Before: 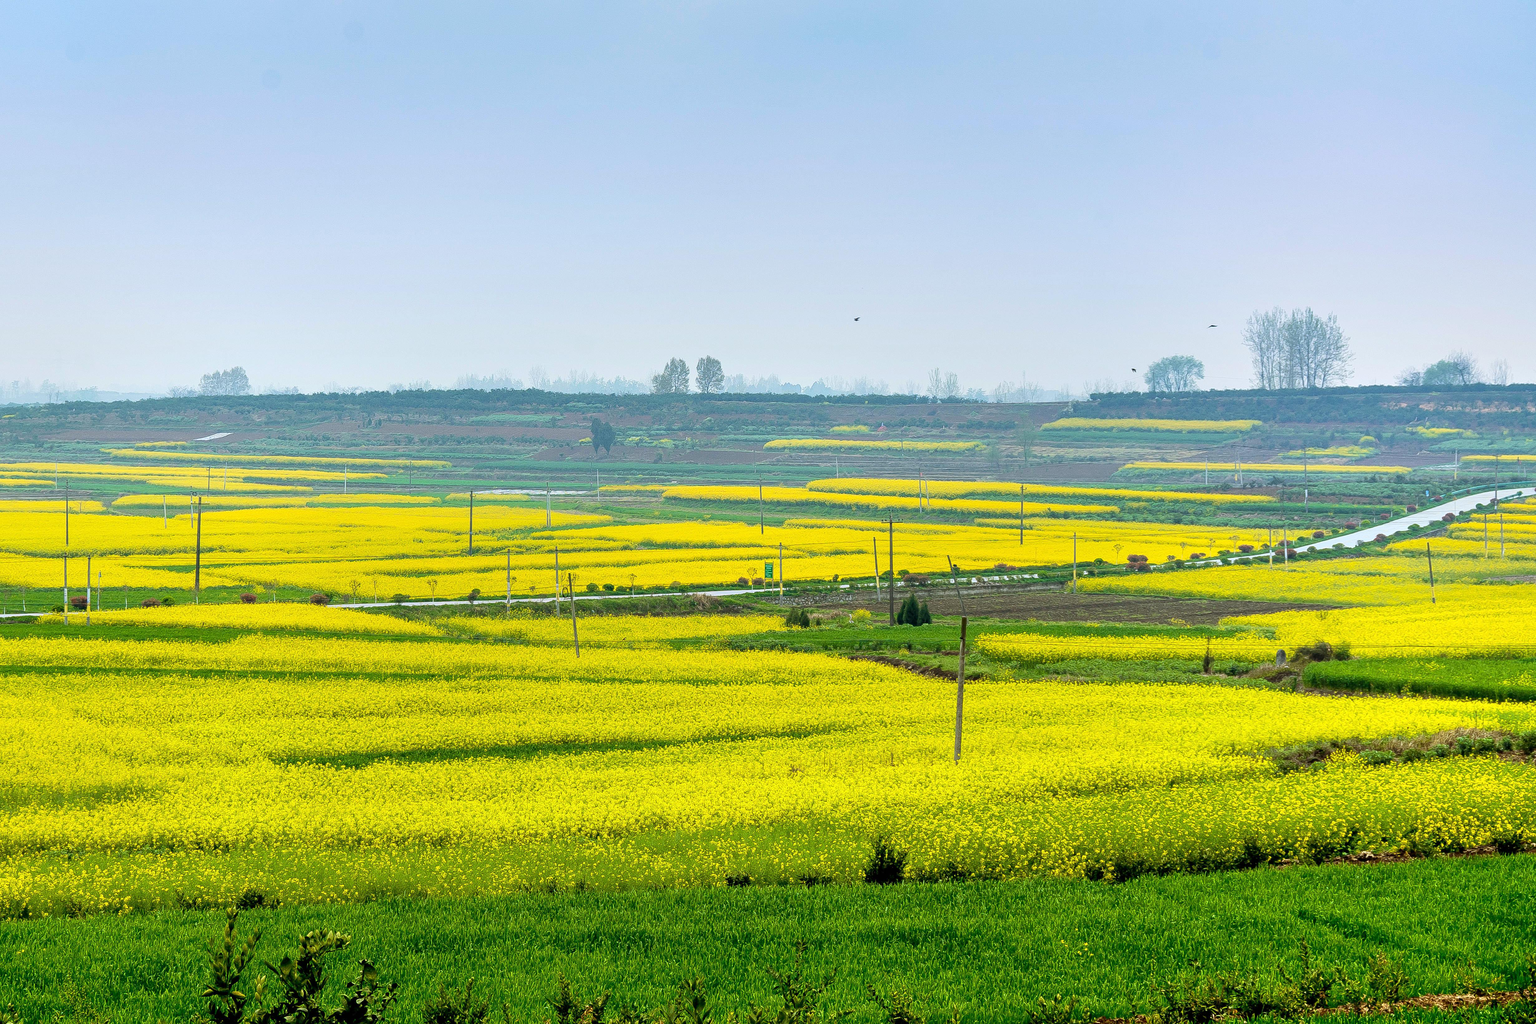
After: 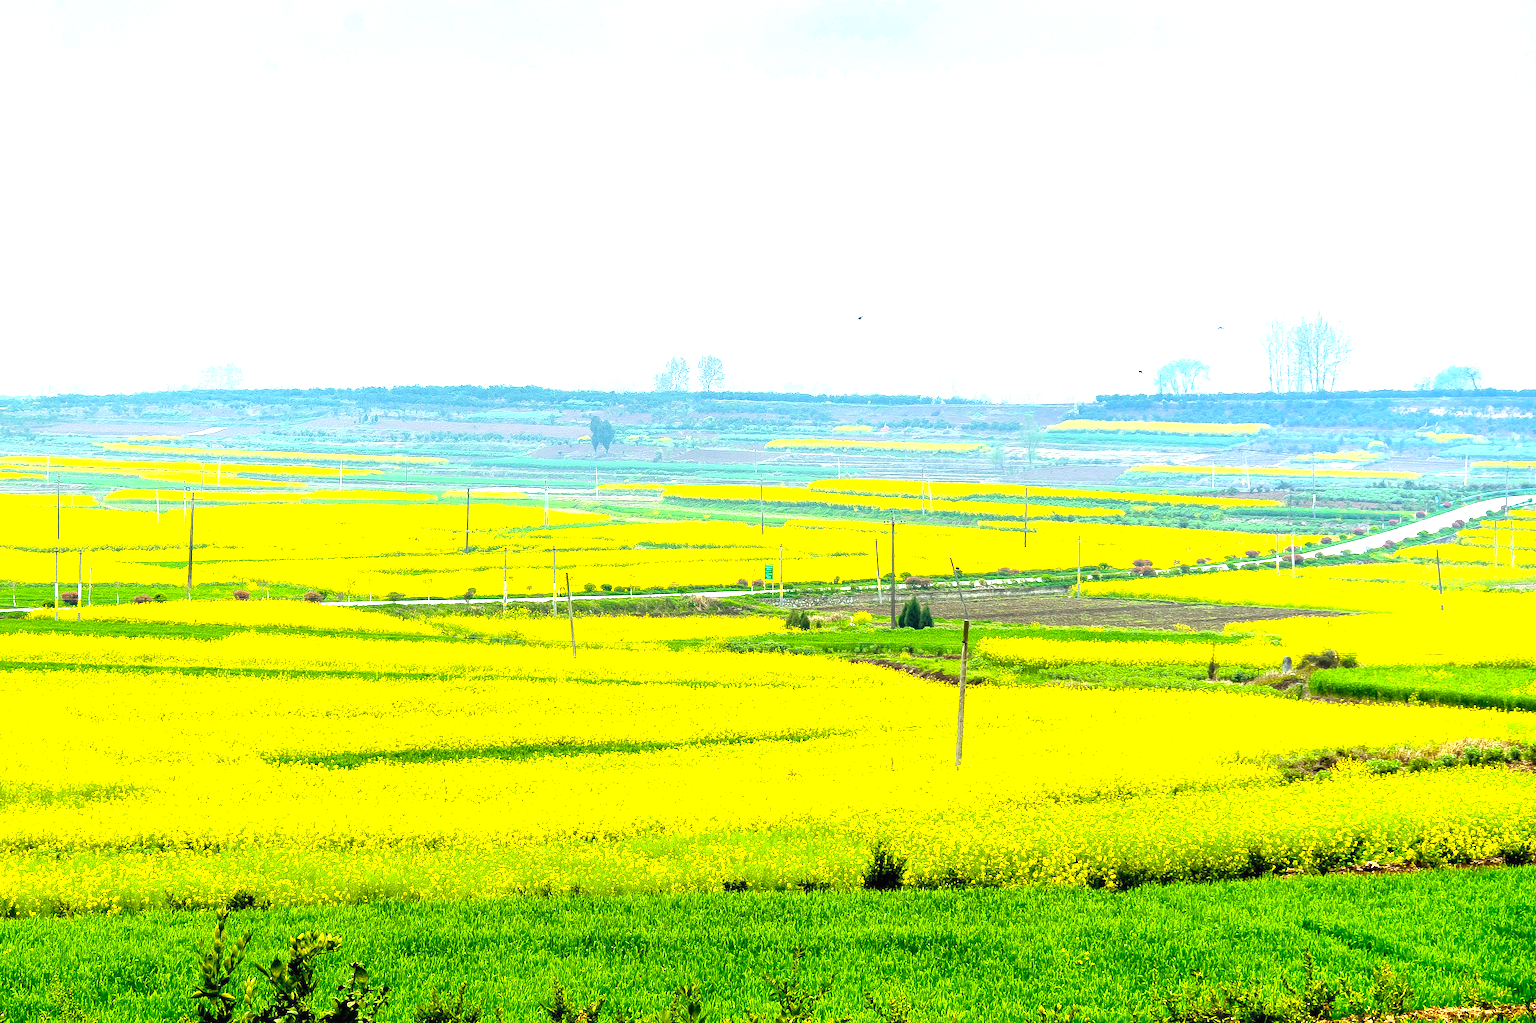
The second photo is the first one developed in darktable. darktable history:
crop and rotate: angle -0.5°
exposure: black level correction 0, exposure 1.45 EV, compensate exposure bias true, compensate highlight preservation false
color balance rgb: perceptual saturation grading › global saturation 20%, global vibrance 10%
